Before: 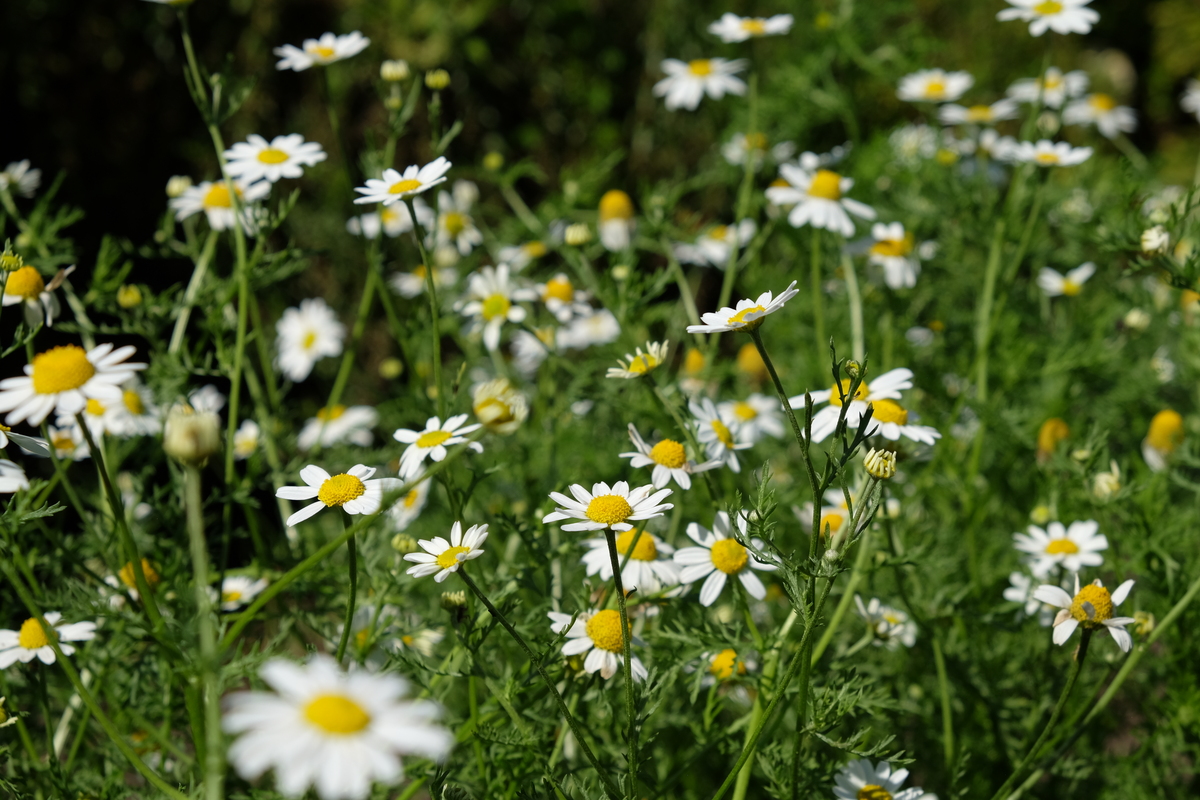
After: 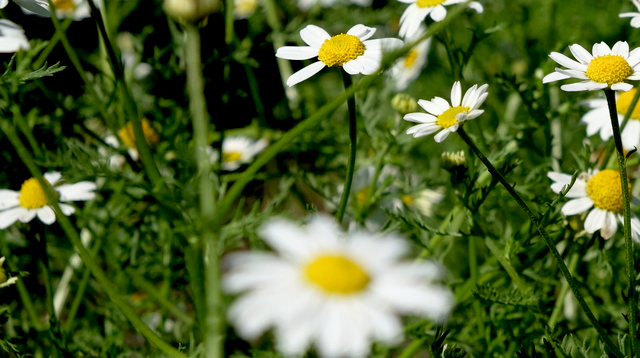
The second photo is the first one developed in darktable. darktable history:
shadows and highlights: shadows -1.53, highlights 41.33
crop and rotate: top 55.08%, right 46.614%, bottom 0.153%
color correction: highlights b* 0.022
exposure: black level correction 0.013, compensate highlight preservation false
